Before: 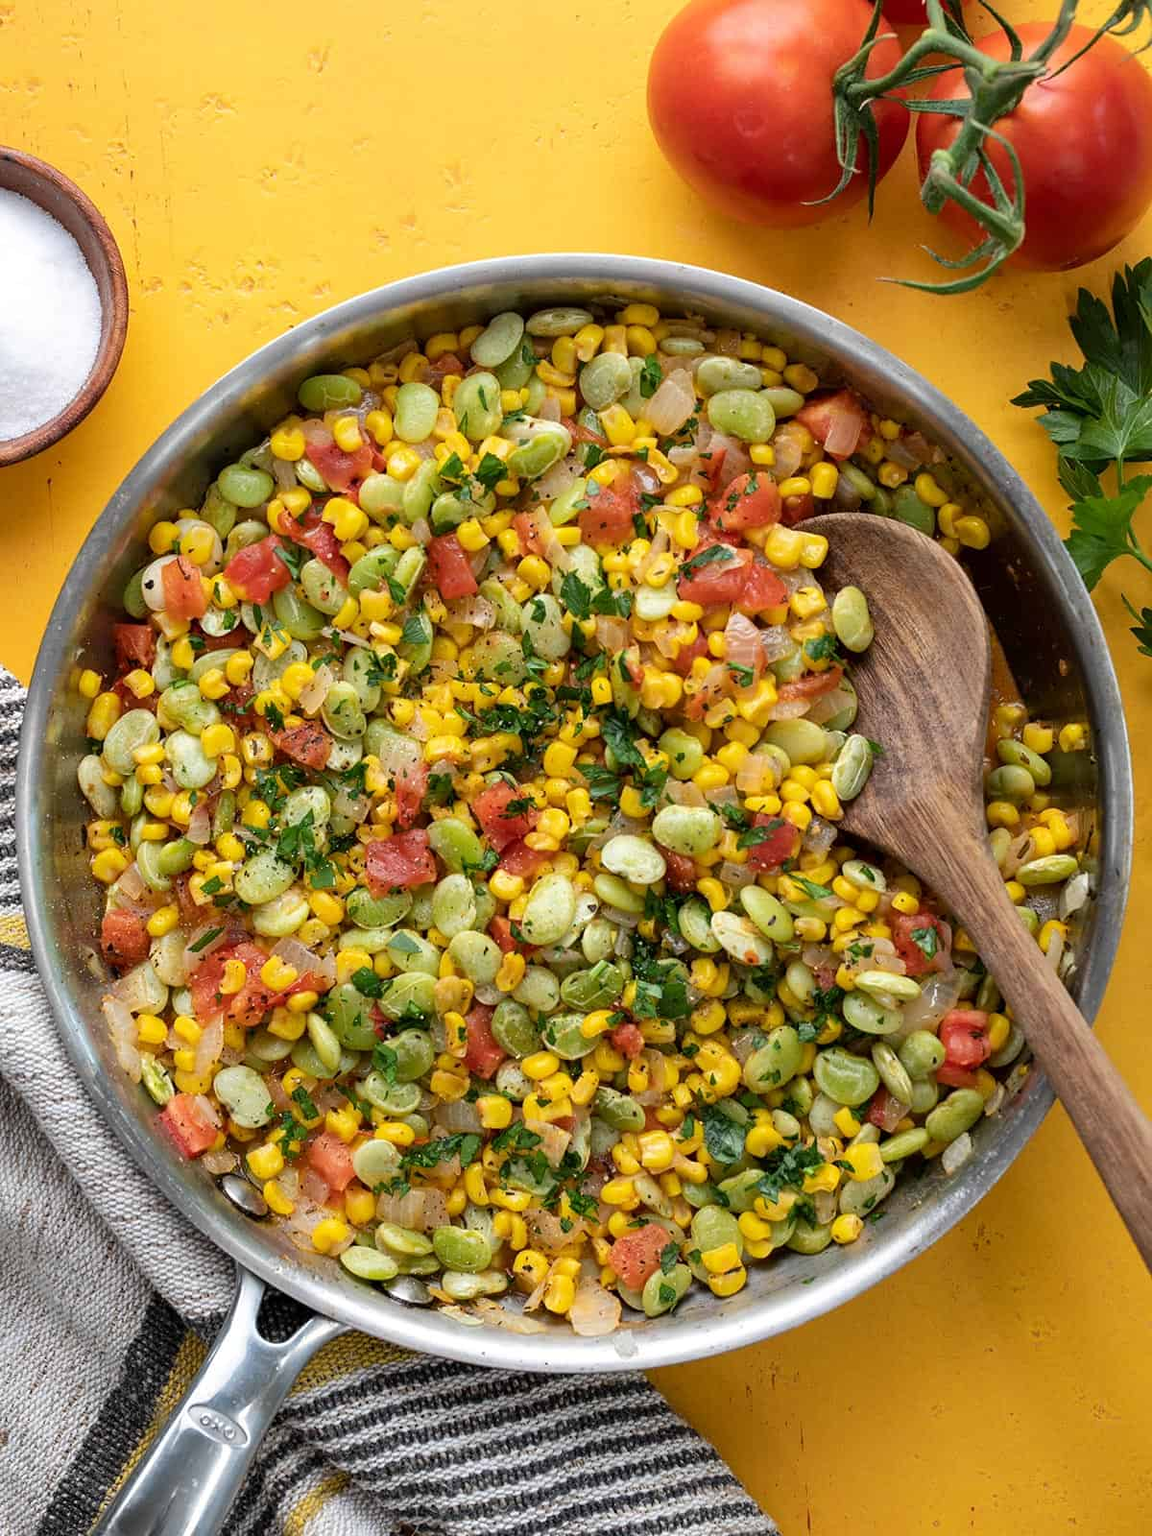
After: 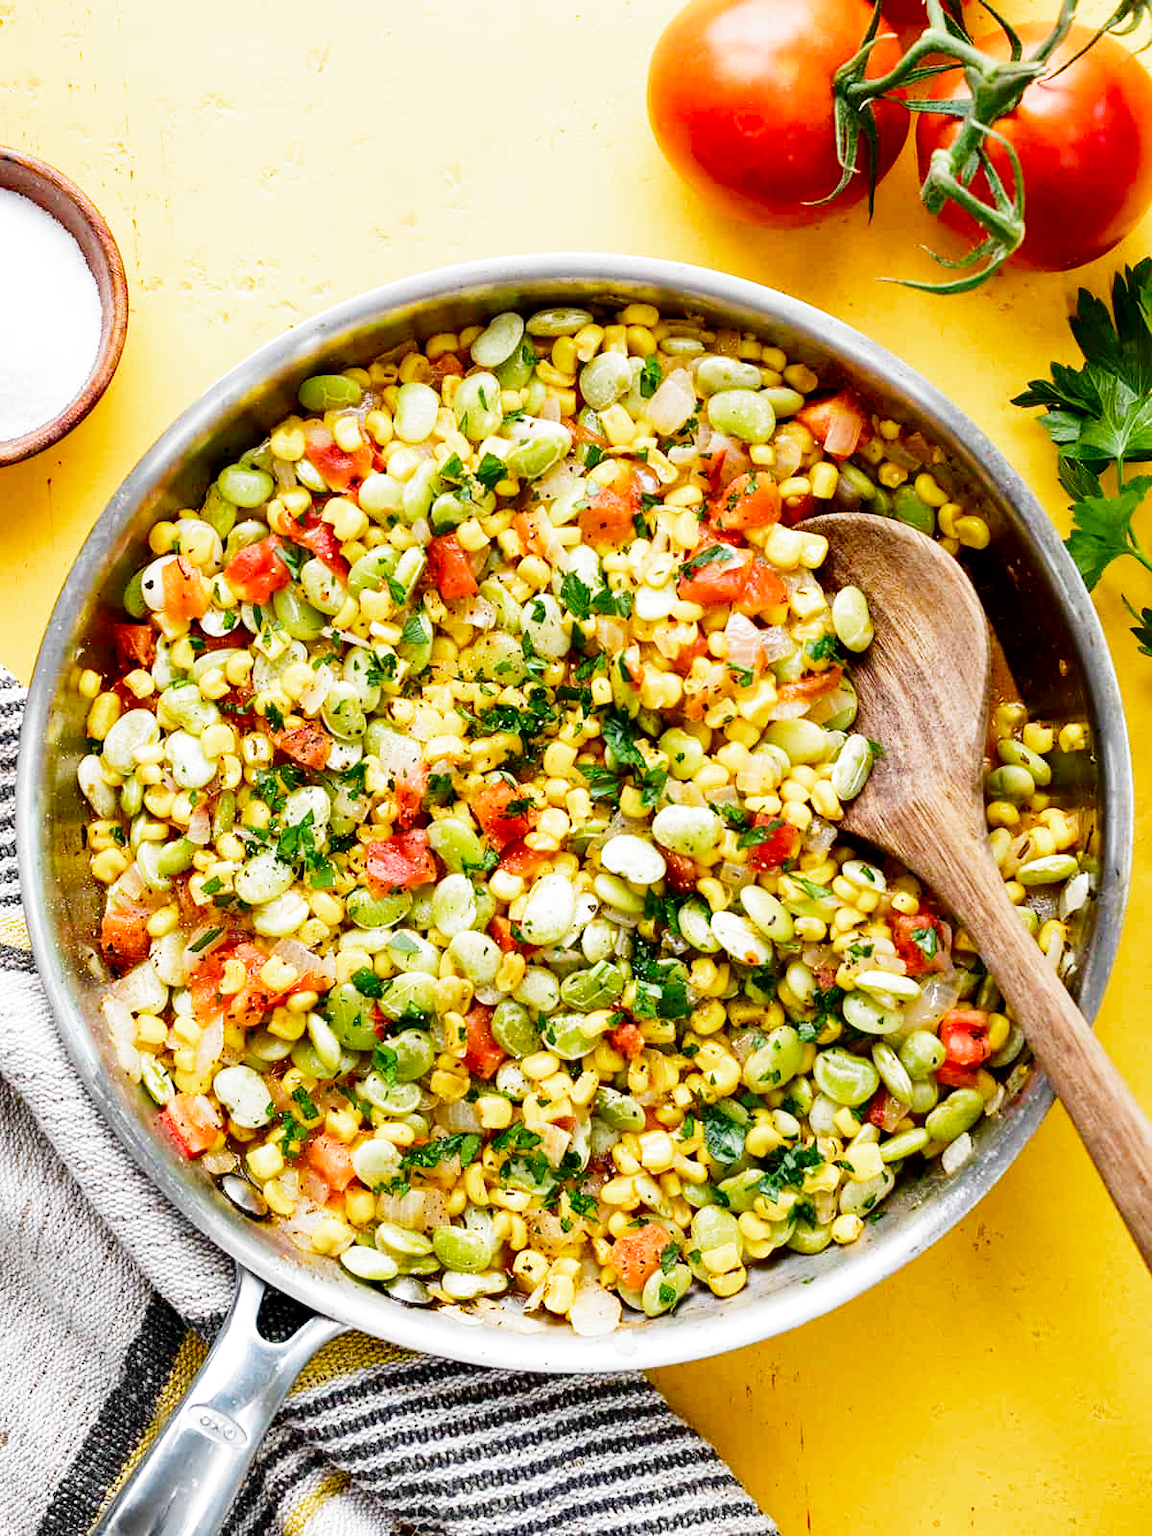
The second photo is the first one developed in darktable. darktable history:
filmic rgb: black relative exposure -8.02 EV, white relative exposure 4 EV, hardness 4.21, contrast 0.934, preserve chrominance no, color science v5 (2021)
color balance rgb: perceptual saturation grading › global saturation 19.407%, perceptual brilliance grading › highlights 7.39%, perceptual brilliance grading › mid-tones 3.629%, perceptual brilliance grading › shadows 1.421%, global vibrance 20%
contrast brightness saturation: contrast 0.185, brightness -0.102, saturation 0.206
exposure: black level correction 0, exposure 1.095 EV, compensate highlight preservation false
